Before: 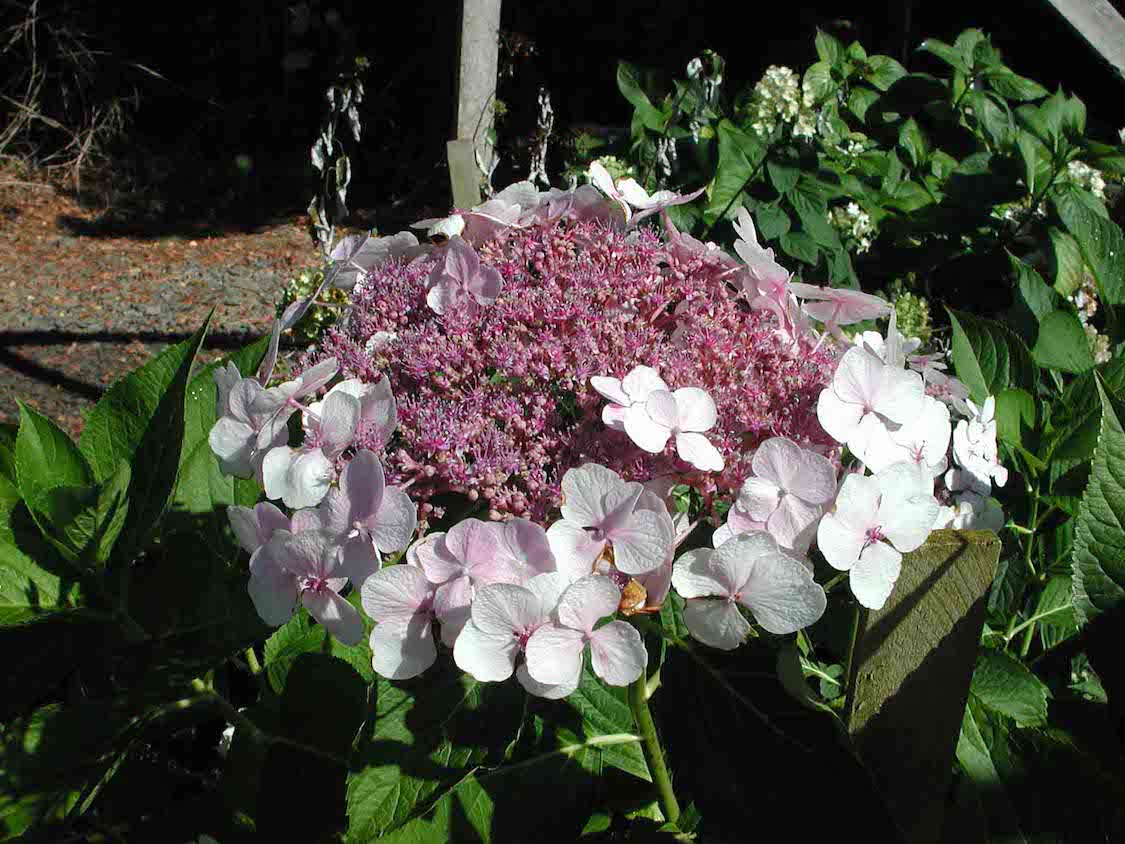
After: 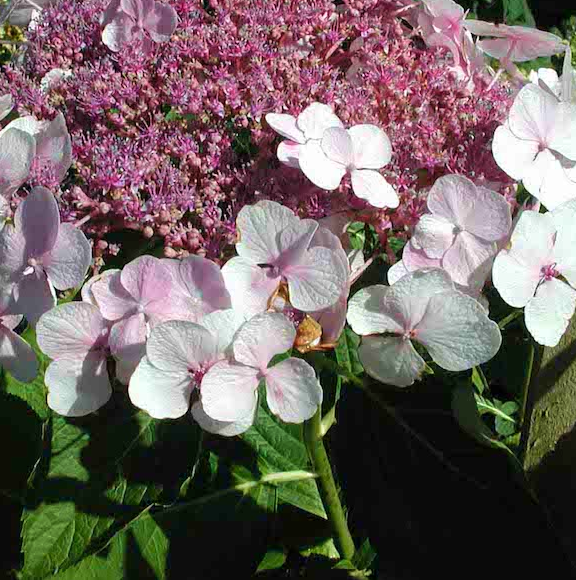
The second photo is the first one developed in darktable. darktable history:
crop and rotate: left 28.893%, top 31.238%, right 19.849%
velvia: on, module defaults
